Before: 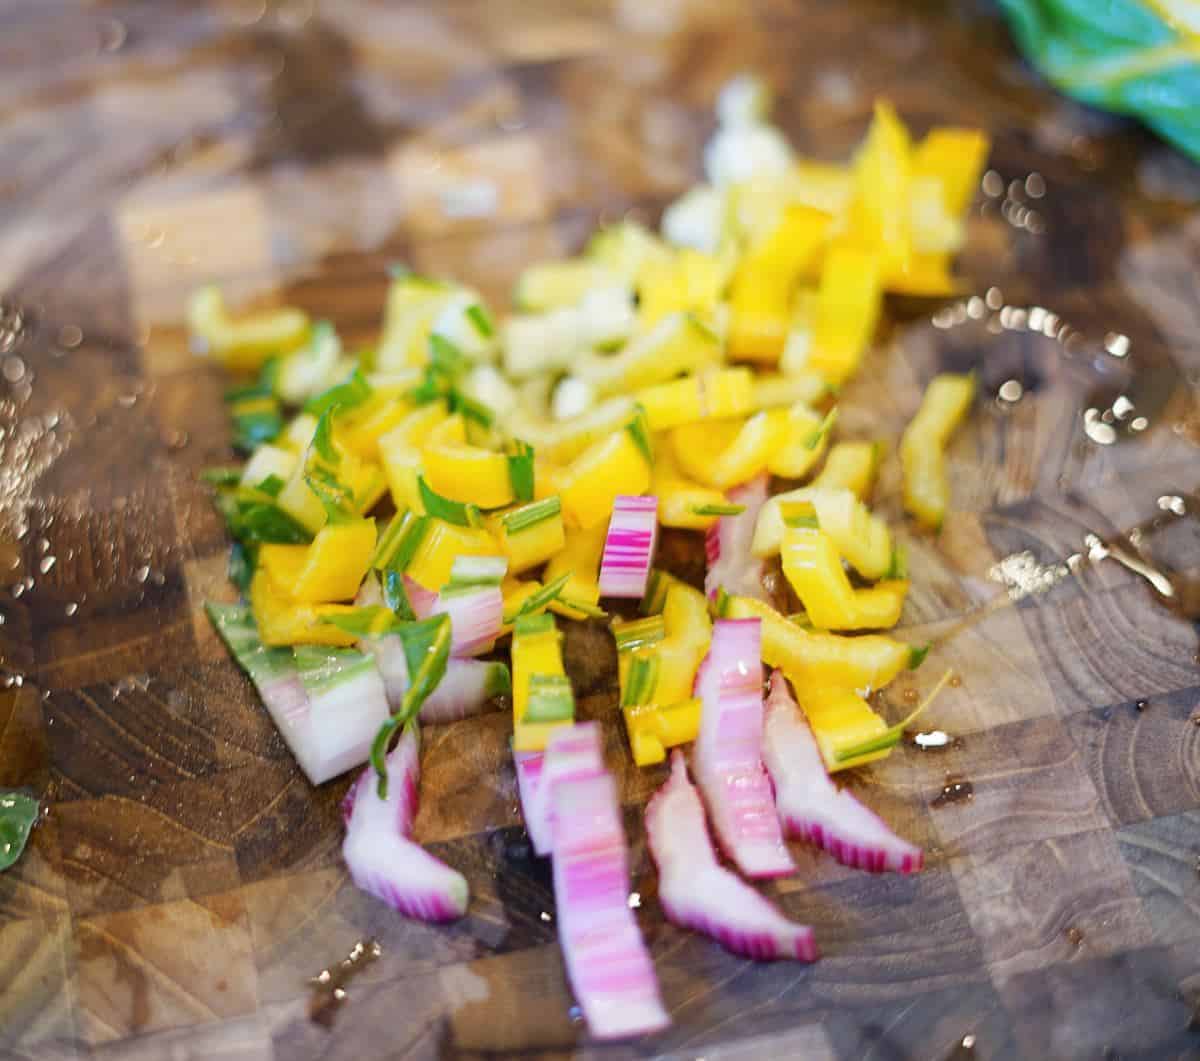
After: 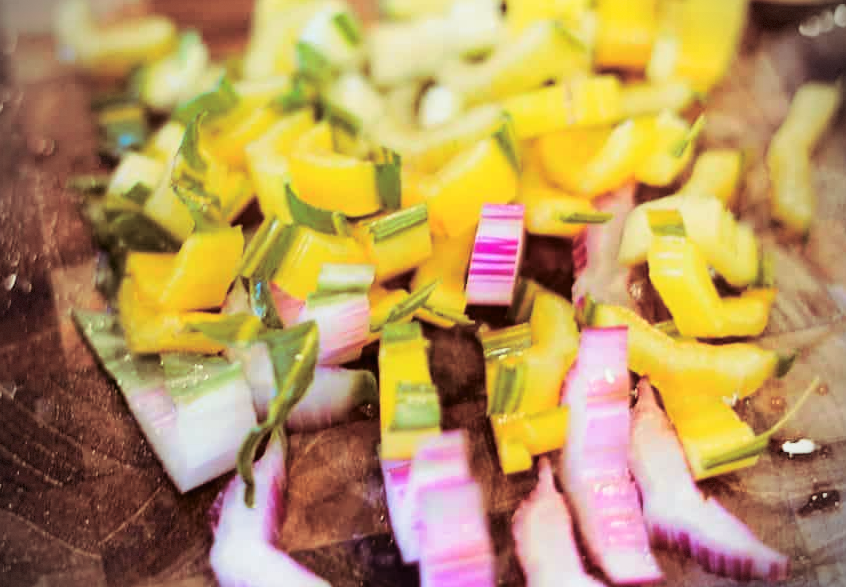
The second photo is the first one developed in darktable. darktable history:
crop: left 11.123%, top 27.61%, right 18.3%, bottom 17.034%
vignetting: dithering 8-bit output, unbound false
levels: levels [0.016, 0.5, 0.996]
split-toning: on, module defaults
tone curve: curves: ch0 [(0, 0.021) (0.049, 0.044) (0.158, 0.113) (0.351, 0.331) (0.485, 0.505) (0.656, 0.696) (0.868, 0.887) (1, 0.969)]; ch1 [(0, 0) (0.322, 0.328) (0.434, 0.438) (0.473, 0.477) (0.502, 0.503) (0.522, 0.526) (0.564, 0.591) (0.602, 0.632) (0.677, 0.701) (0.859, 0.885) (1, 1)]; ch2 [(0, 0) (0.33, 0.301) (0.452, 0.434) (0.502, 0.505) (0.535, 0.554) (0.565, 0.598) (0.618, 0.629) (1, 1)], color space Lab, independent channels, preserve colors none
